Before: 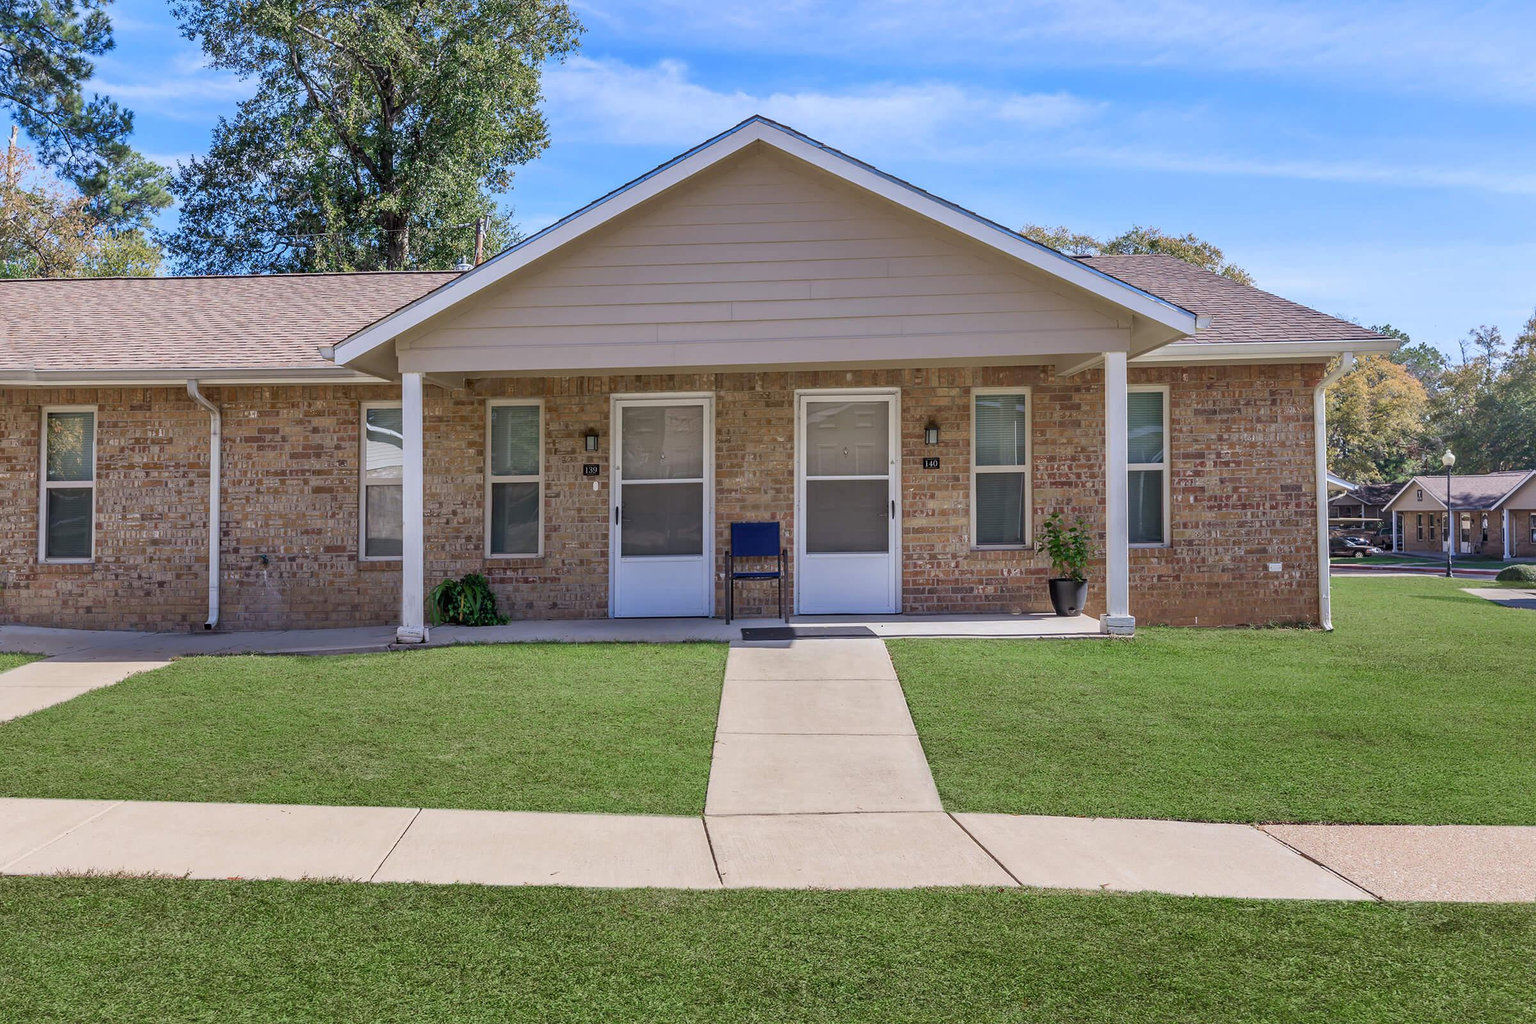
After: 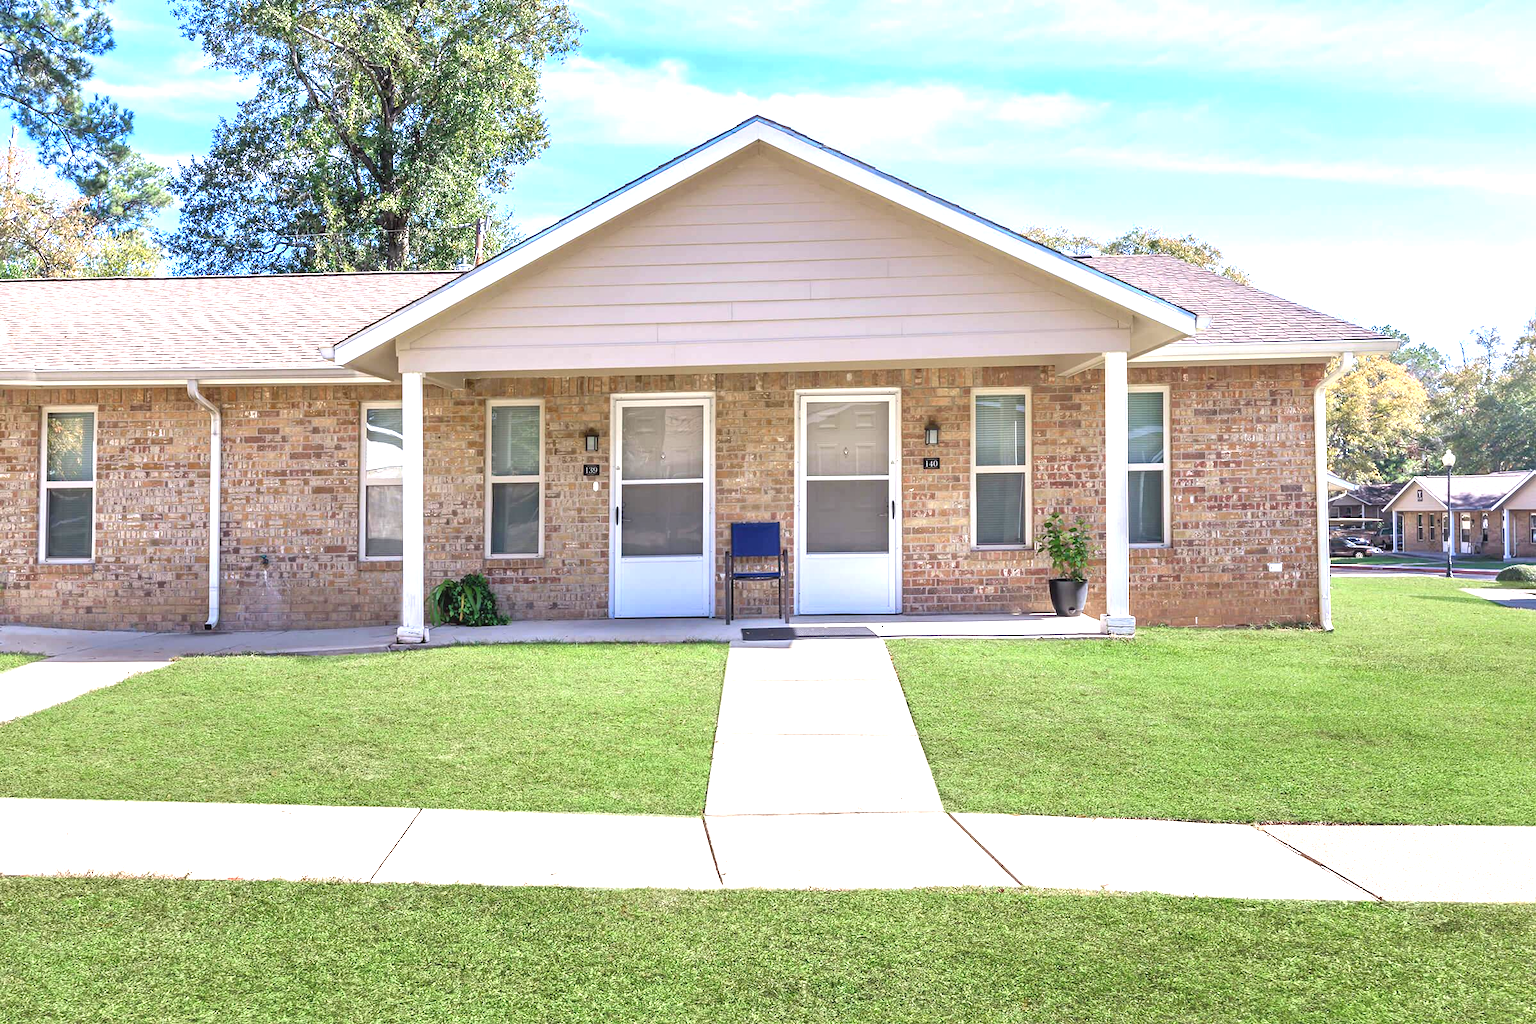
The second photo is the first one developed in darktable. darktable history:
exposure: black level correction -0.002, exposure 1.364 EV, compensate highlight preservation false
color calibration: illuminant same as pipeline (D50), adaptation none (bypass), x 0.333, y 0.335, temperature 5007.73 K
